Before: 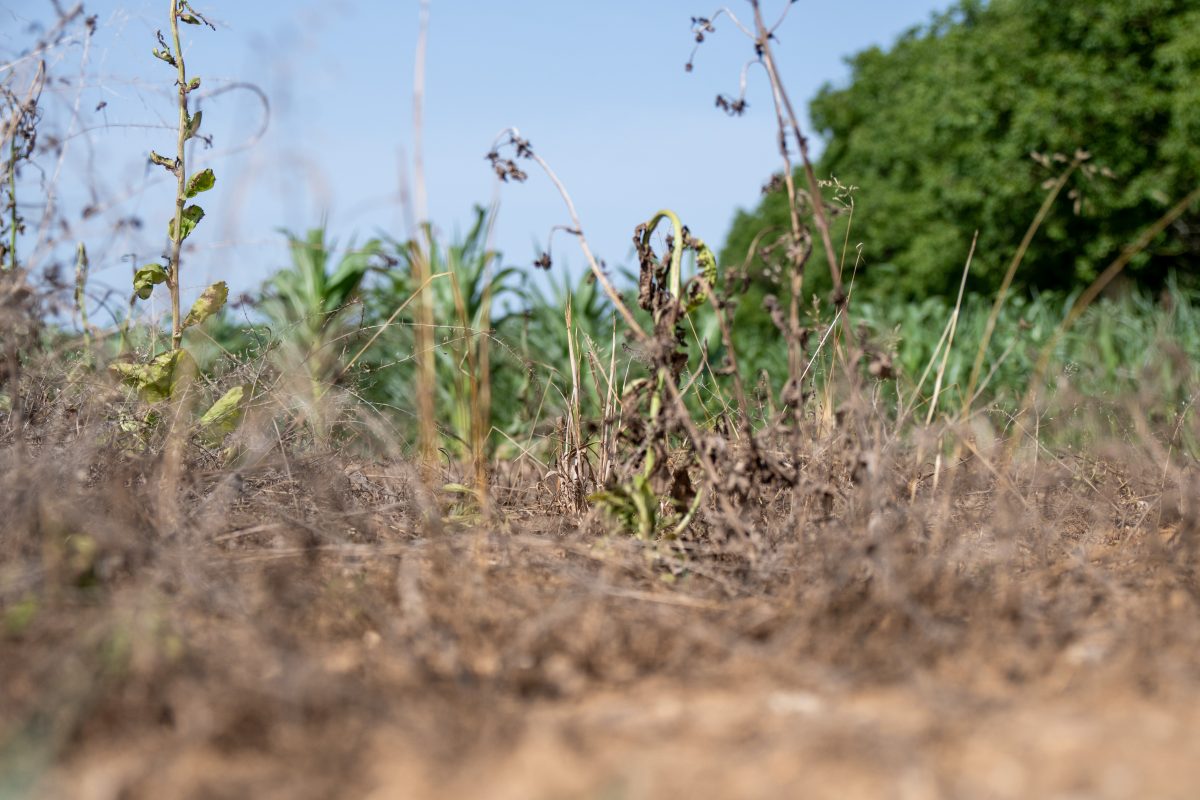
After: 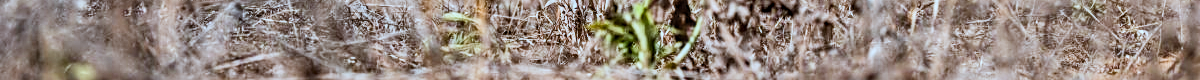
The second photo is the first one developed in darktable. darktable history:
crop and rotate: top 59.084%, bottom 30.916%
local contrast: detail 130%
shadows and highlights: shadows 60, highlights -60.23, soften with gaussian
sigmoid: on, module defaults
contrast brightness saturation: contrast 0.2, brightness 0.16, saturation 0.22
sharpen: on, module defaults
color correction: highlights a* -9.73, highlights b* -21.22
